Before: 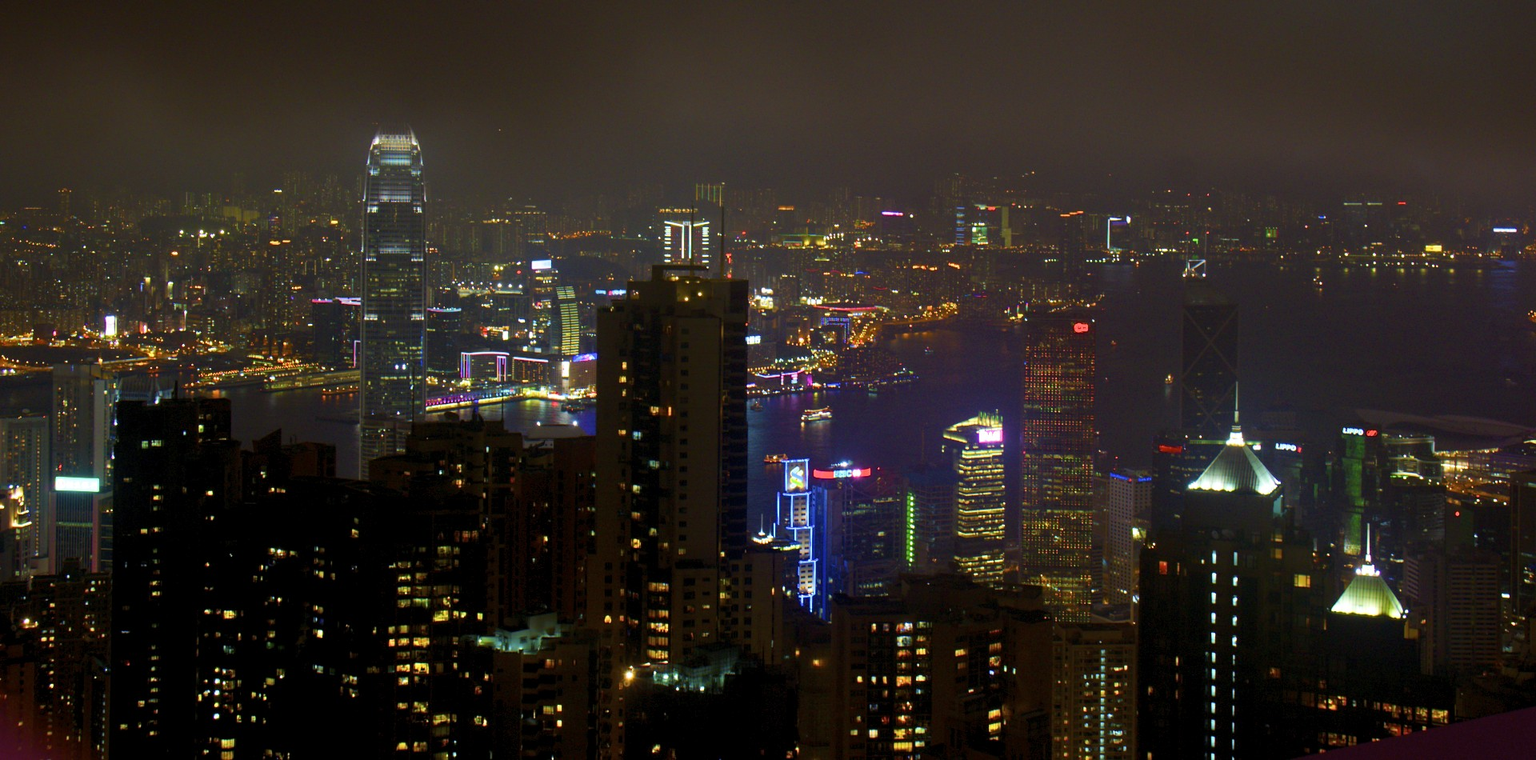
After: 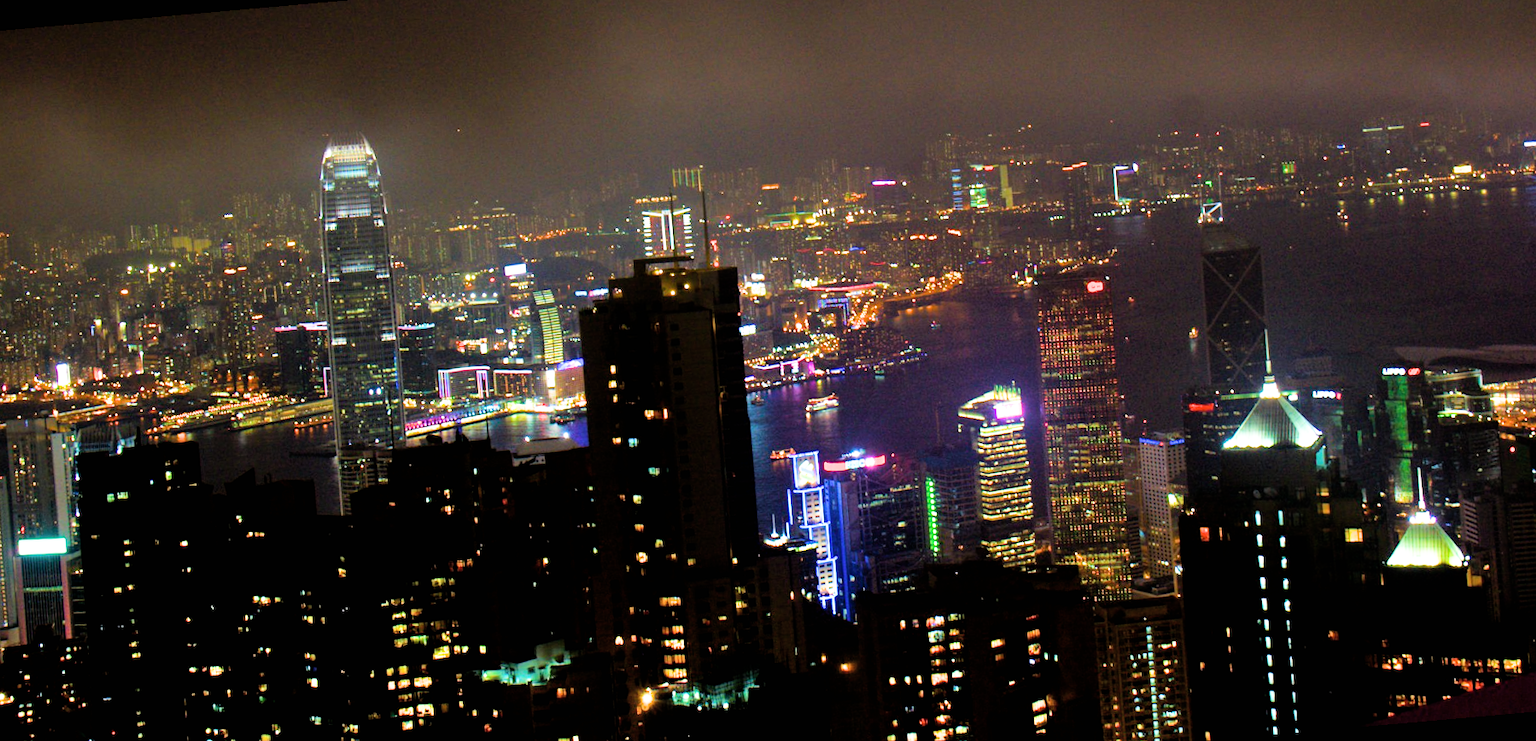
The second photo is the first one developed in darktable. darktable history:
rotate and perspective: rotation -5°, crop left 0.05, crop right 0.952, crop top 0.11, crop bottom 0.89
shadows and highlights: shadows 32, highlights -32, soften with gaussian
exposure: black level correction 0, exposure 1.3 EV, compensate exposure bias true, compensate highlight preservation false
filmic rgb: black relative exposure -5 EV, white relative exposure 3.5 EV, hardness 3.19, contrast 1.2, highlights saturation mix -50%
